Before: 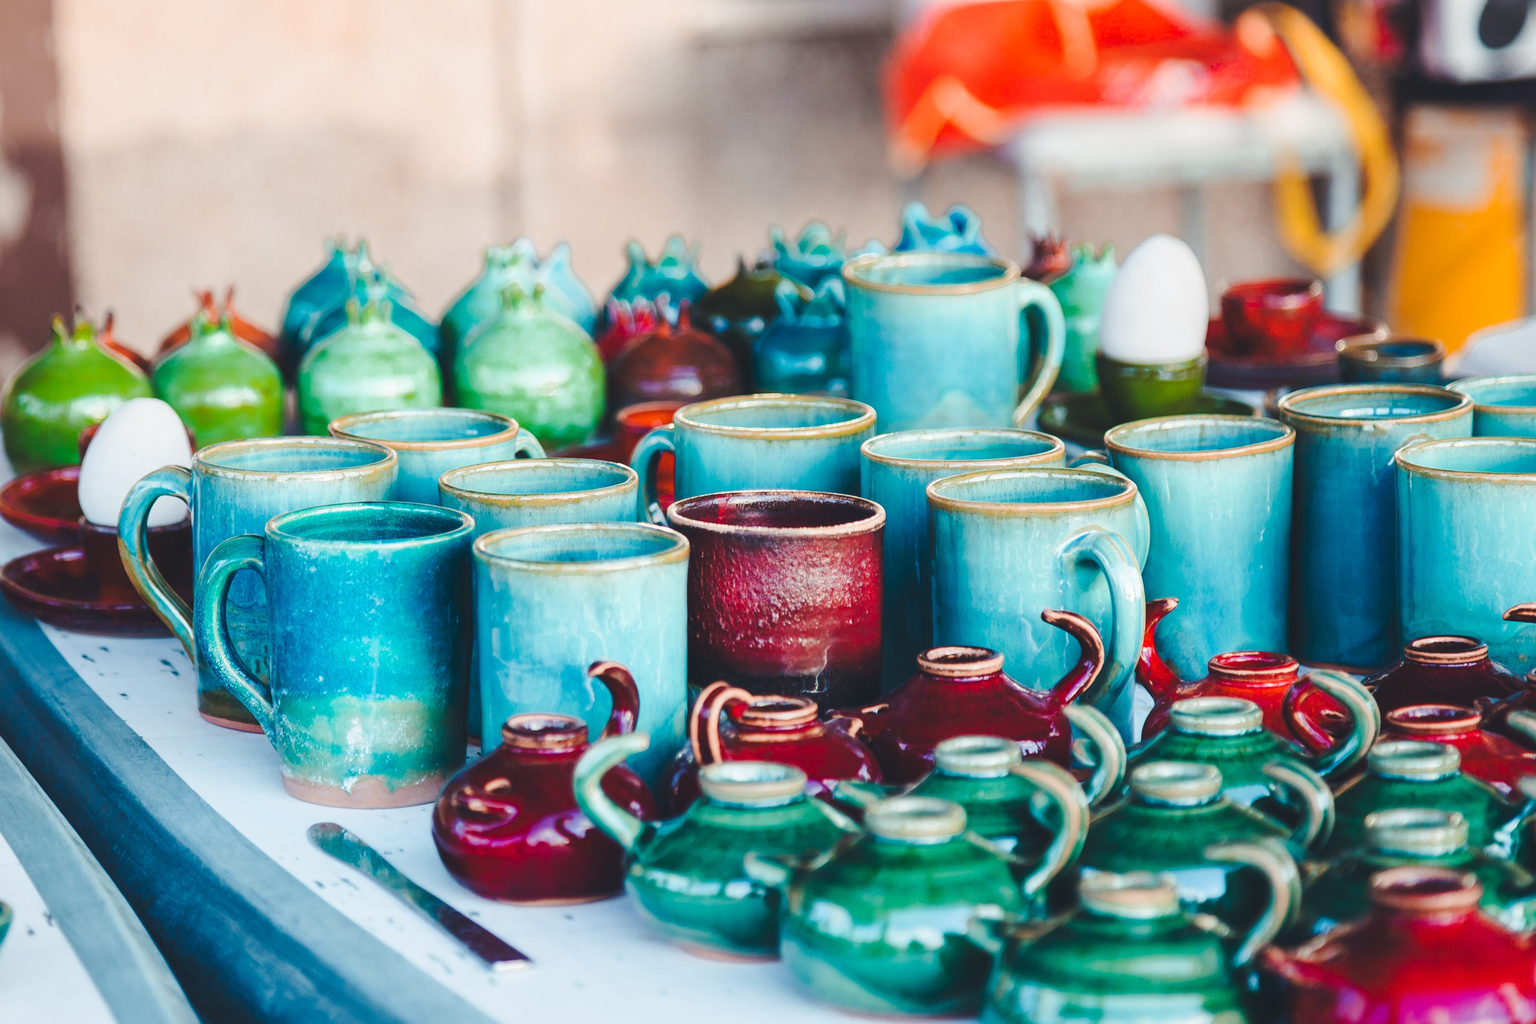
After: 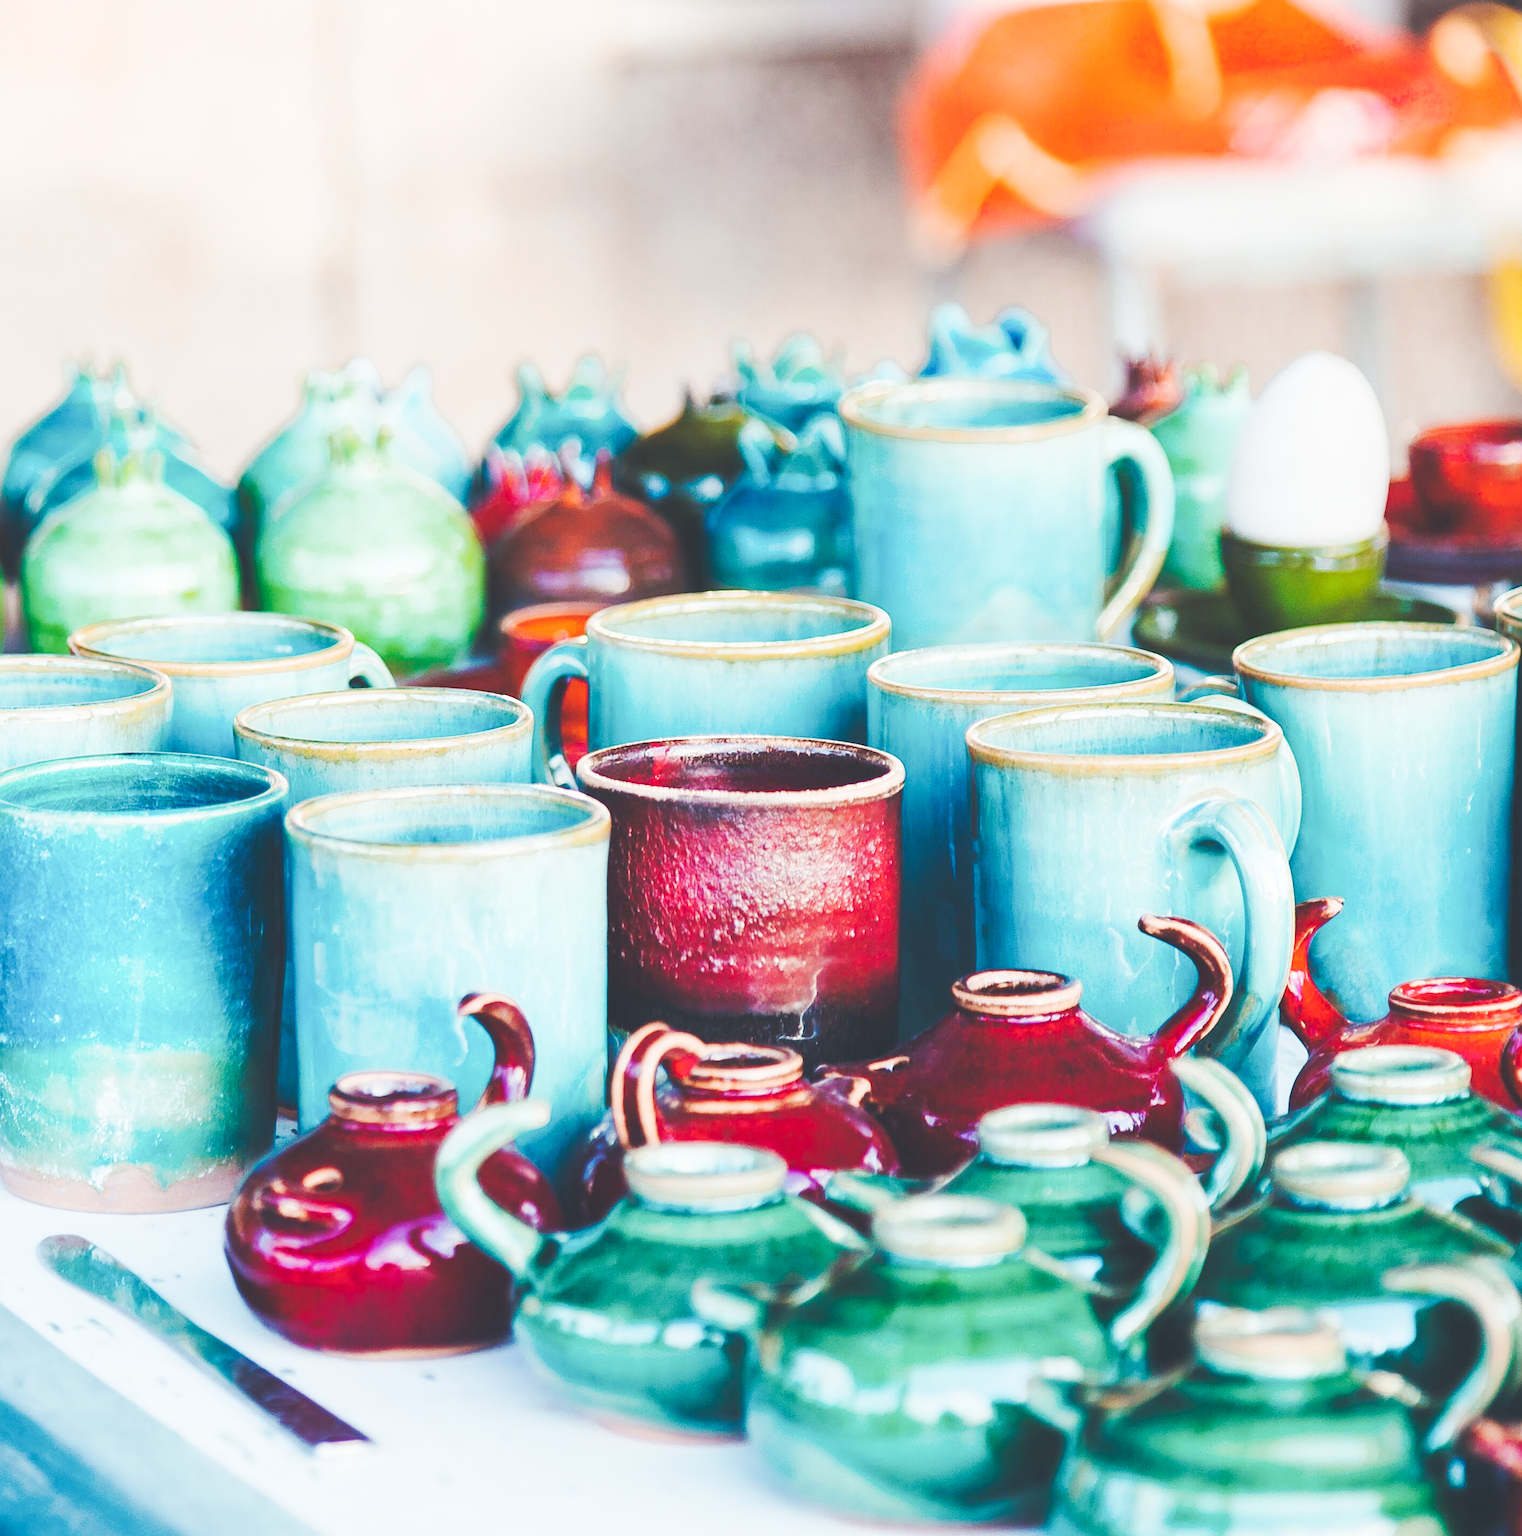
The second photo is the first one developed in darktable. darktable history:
base curve: curves: ch0 [(0, 0.007) (0.028, 0.063) (0.121, 0.311) (0.46, 0.743) (0.859, 0.957) (1, 1)], preserve colors none
sharpen: amount 0.2
crop and rotate: left 18.442%, right 15.508%
